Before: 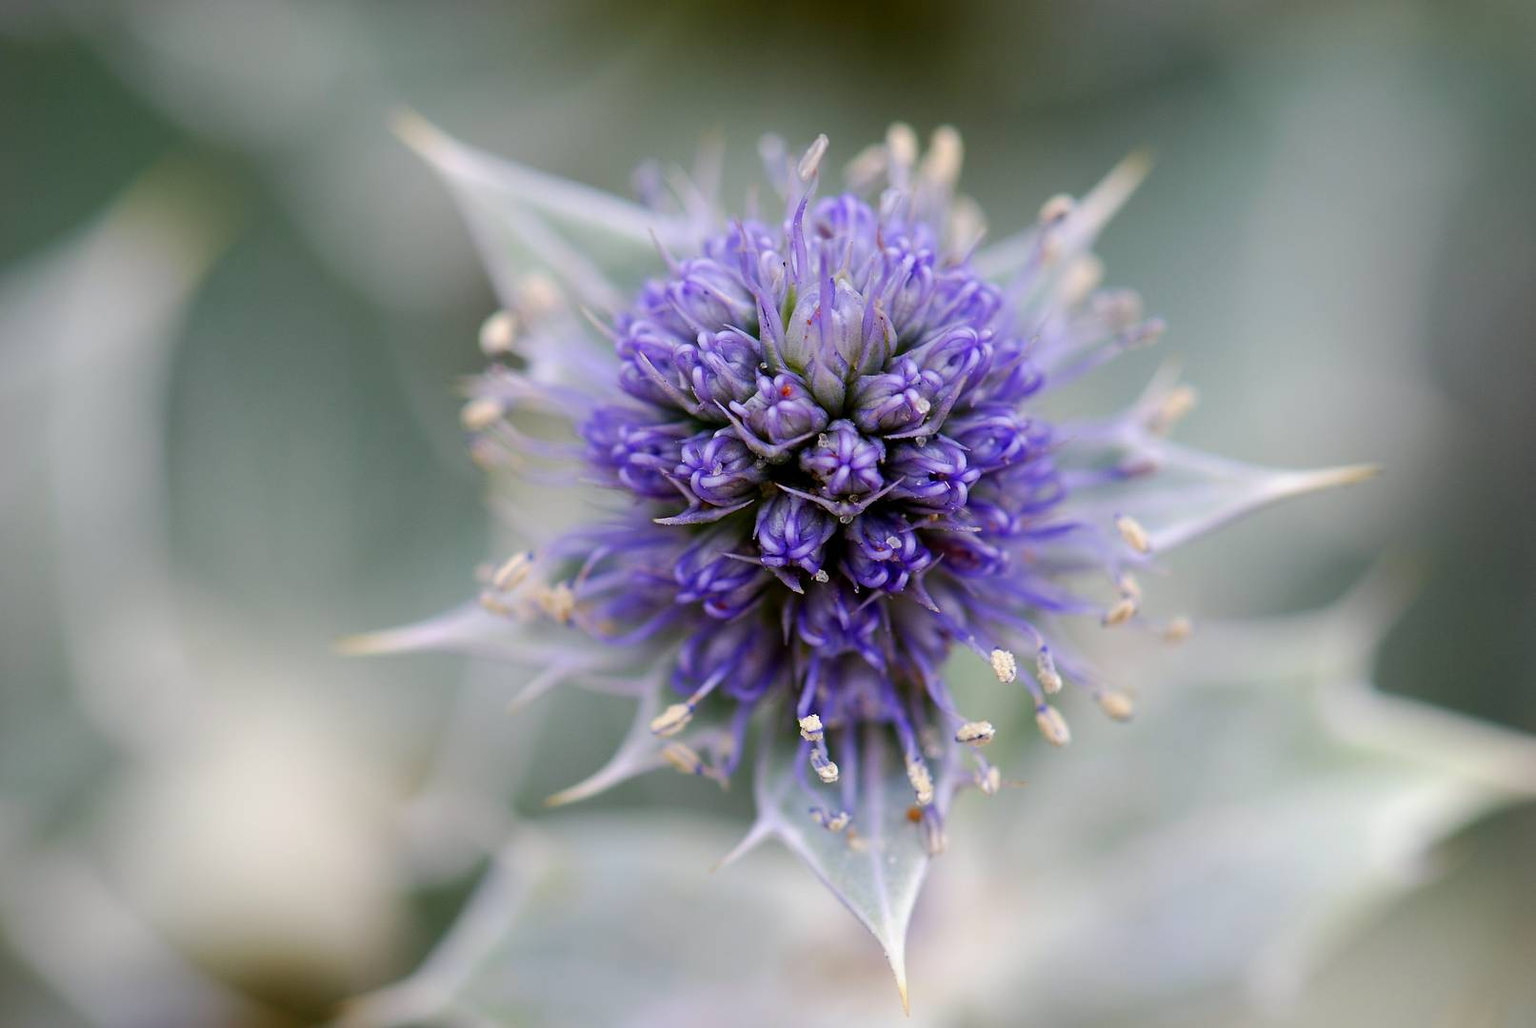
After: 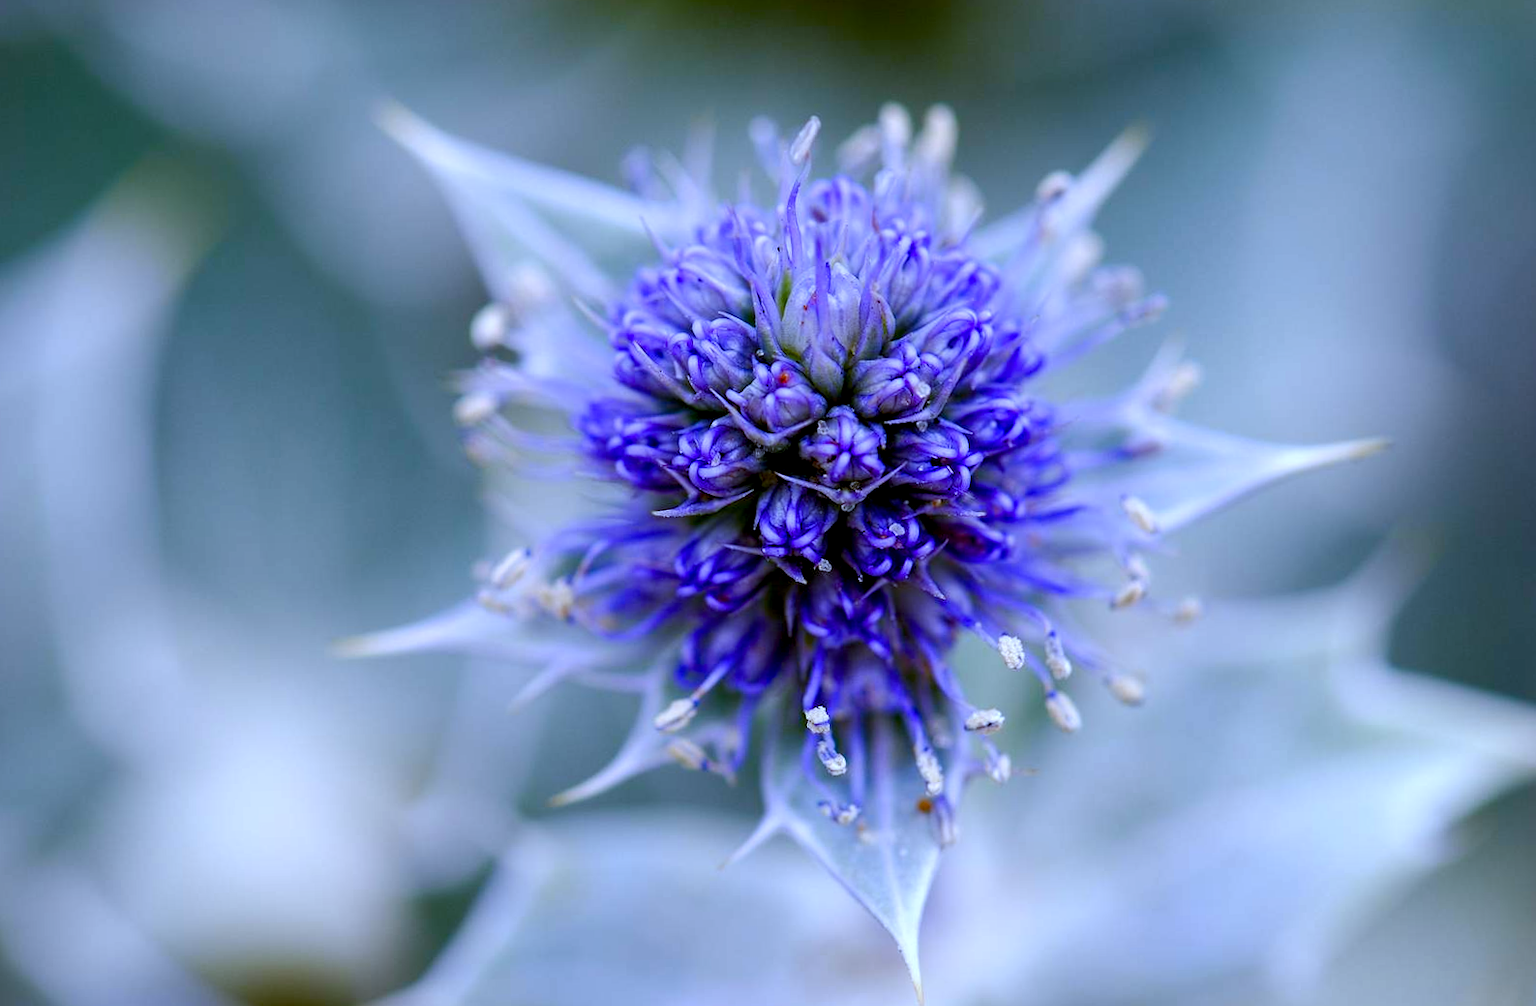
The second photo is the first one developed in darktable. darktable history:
exposure: exposure -0.05 EV
sharpen: radius 5.325, amount 0.312, threshold 26.433
tone equalizer: on, module defaults
local contrast: on, module defaults
white balance: red 0.871, blue 1.249
color balance rgb: perceptual saturation grading › global saturation 20%, perceptual saturation grading › highlights -25%, perceptual saturation grading › shadows 50%
rotate and perspective: rotation -1.42°, crop left 0.016, crop right 0.984, crop top 0.035, crop bottom 0.965
